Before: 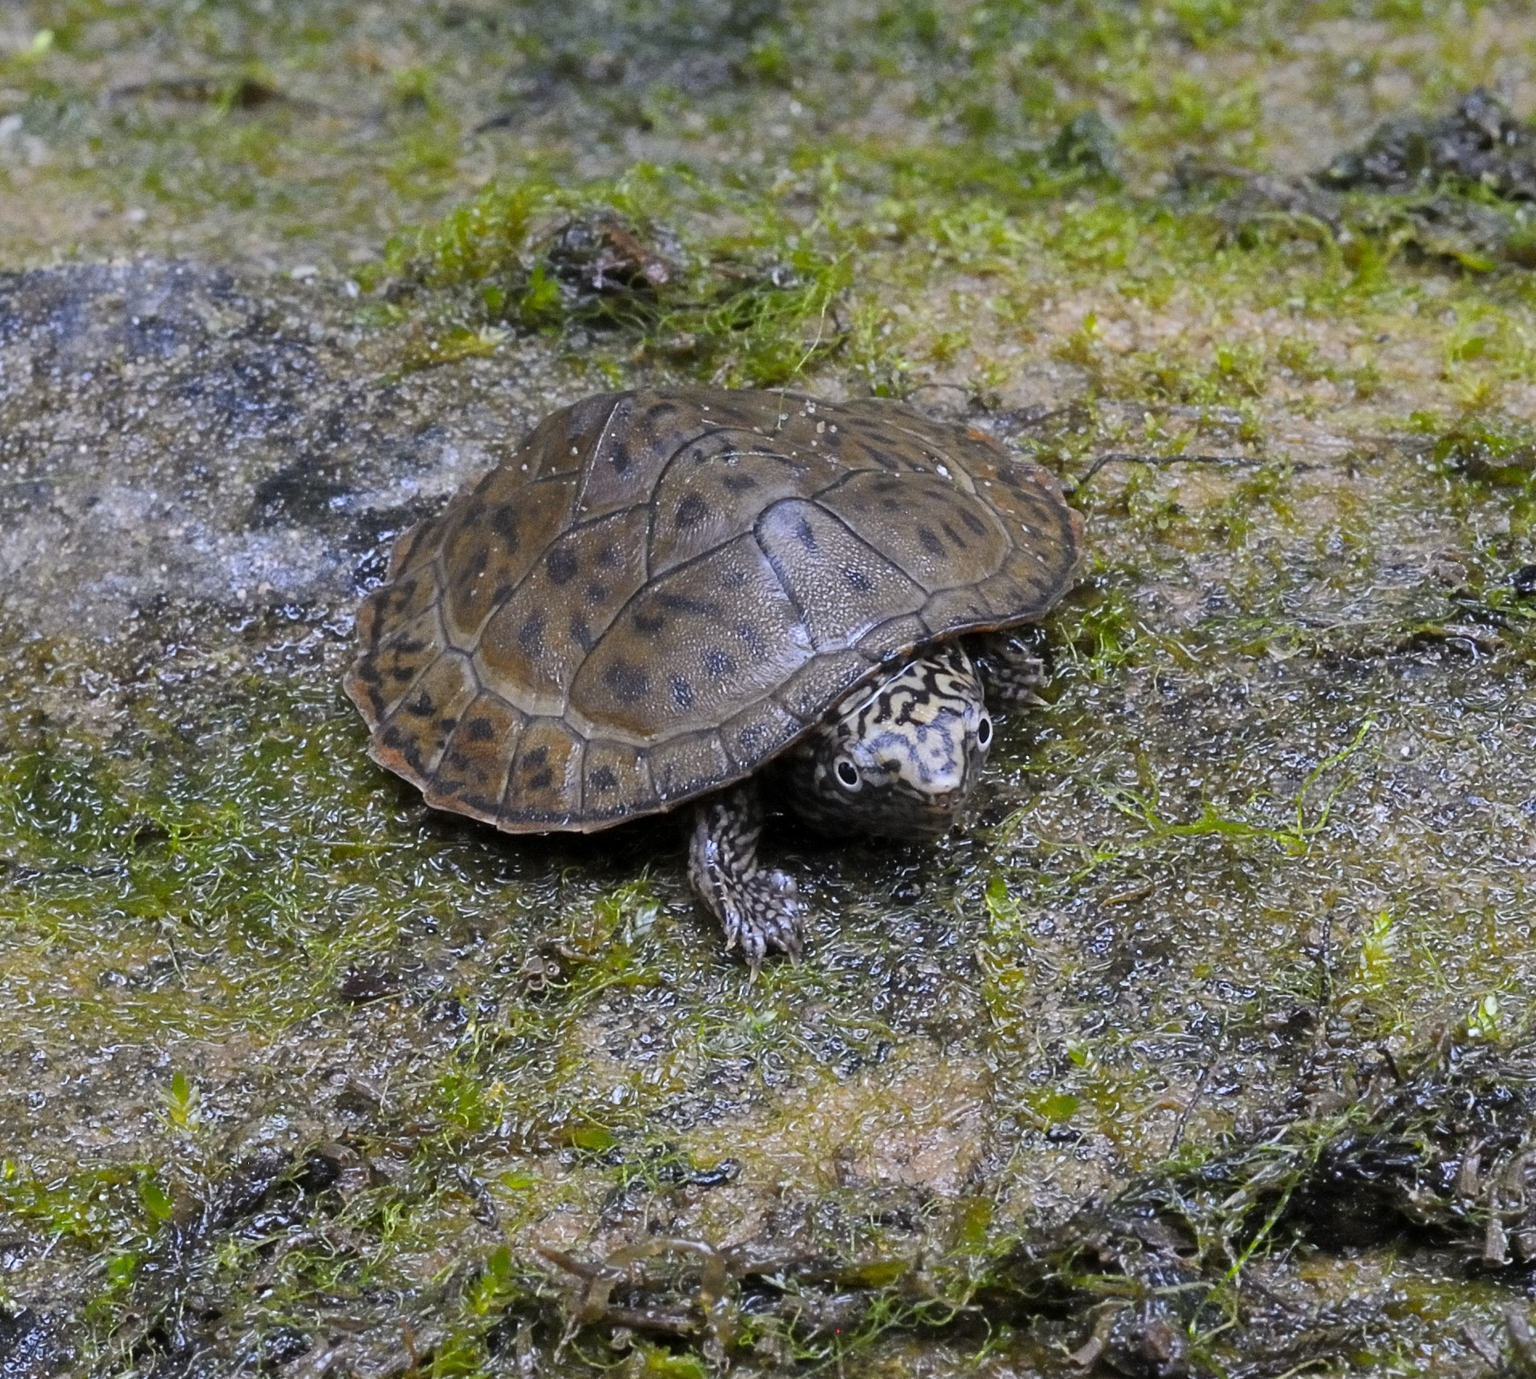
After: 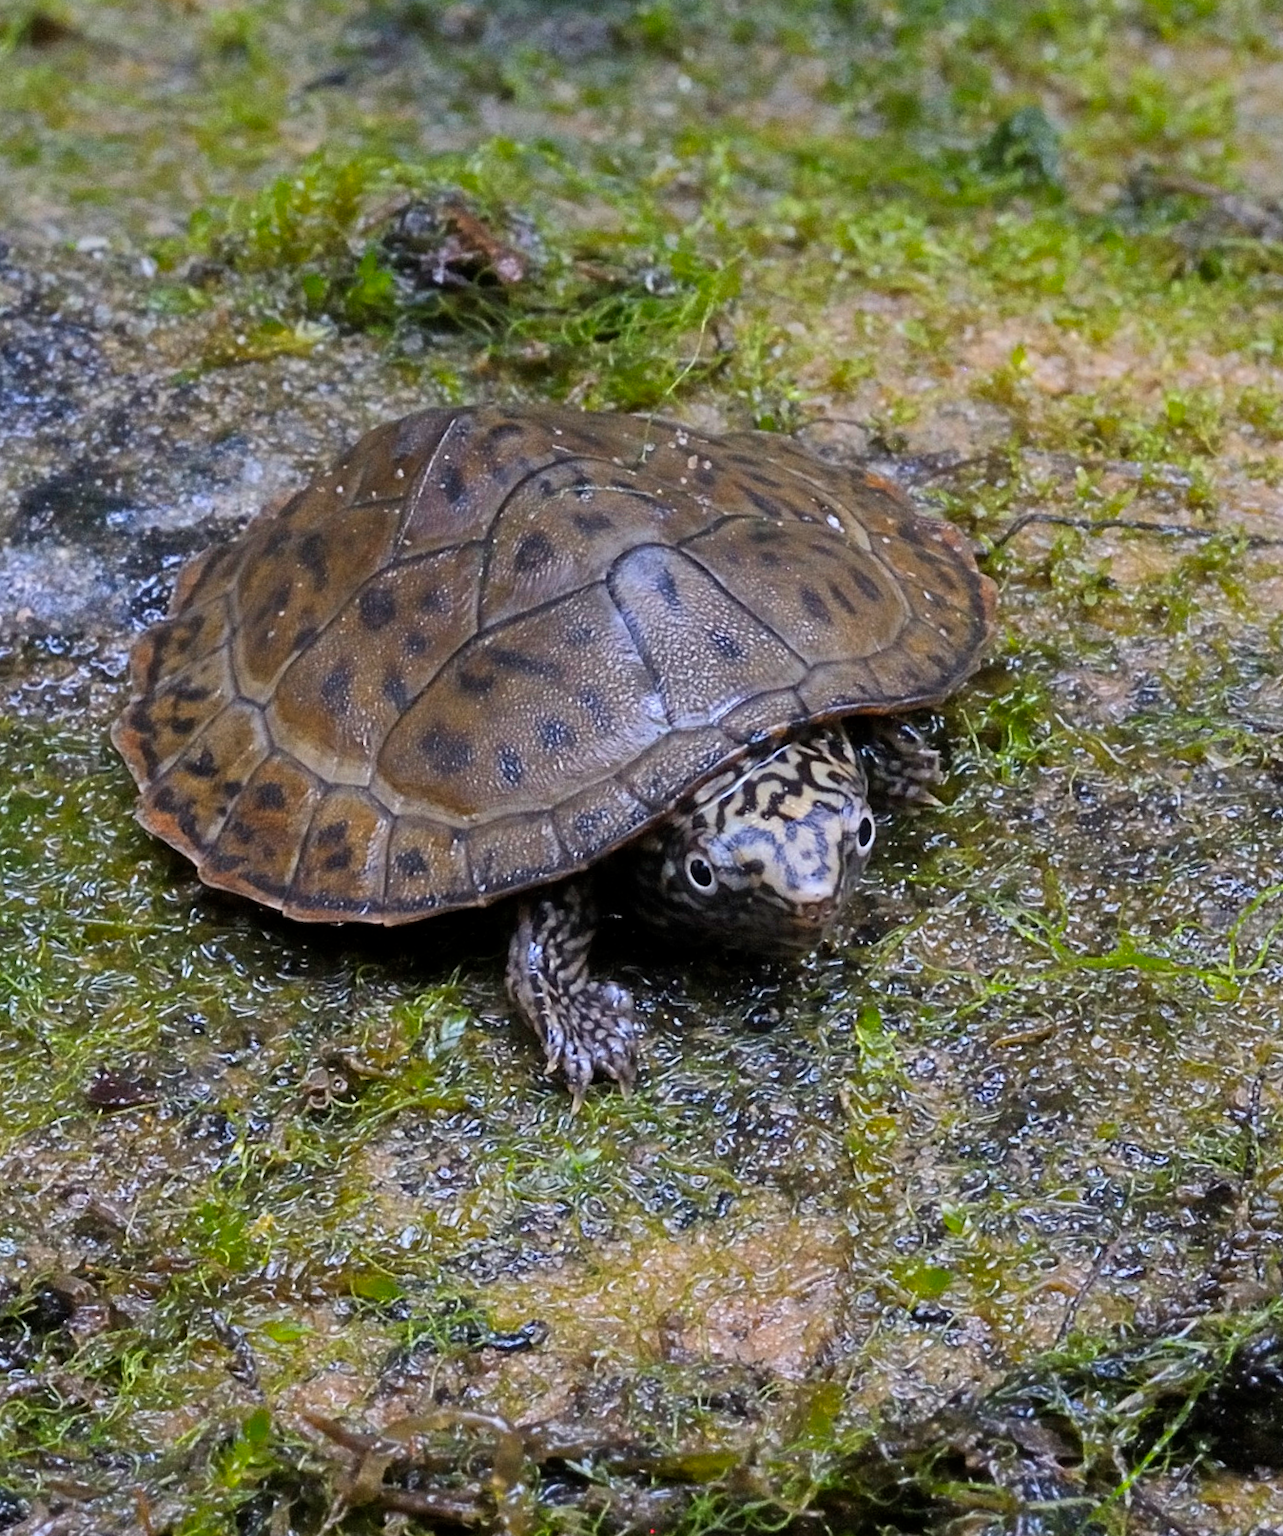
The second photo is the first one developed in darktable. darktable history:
crop and rotate: angle -3.27°, left 14.277%, top 0.028%, right 10.766%, bottom 0.028%
velvia: on, module defaults
